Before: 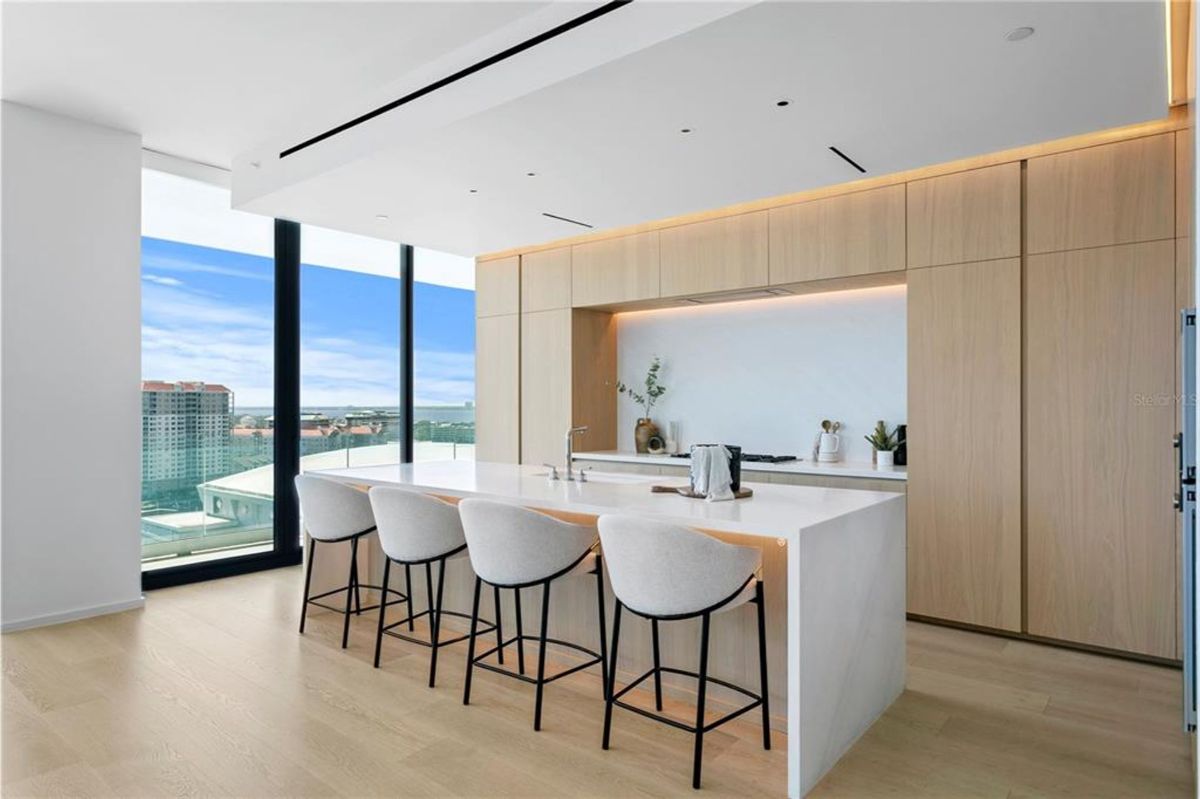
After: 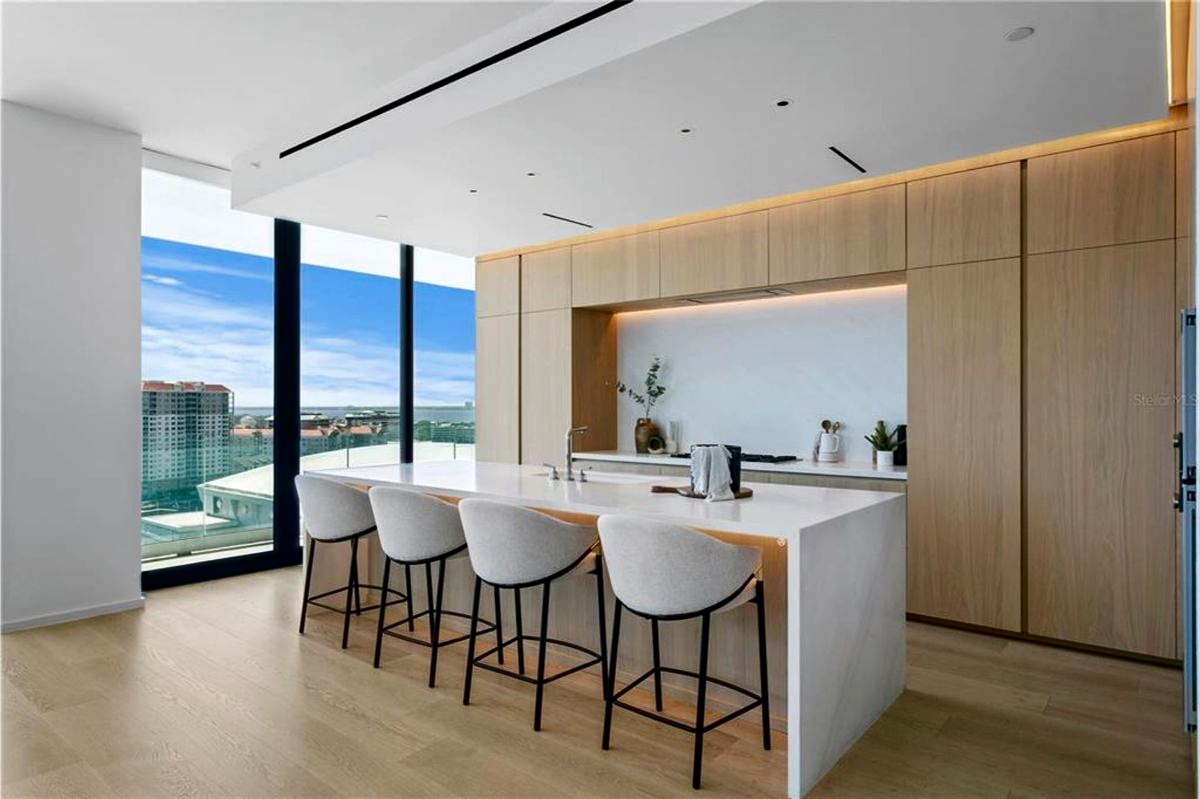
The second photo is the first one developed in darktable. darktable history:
contrast brightness saturation: contrast 0.126, brightness -0.244, saturation 0.135
tone equalizer: edges refinement/feathering 500, mask exposure compensation -1.57 EV, preserve details no
